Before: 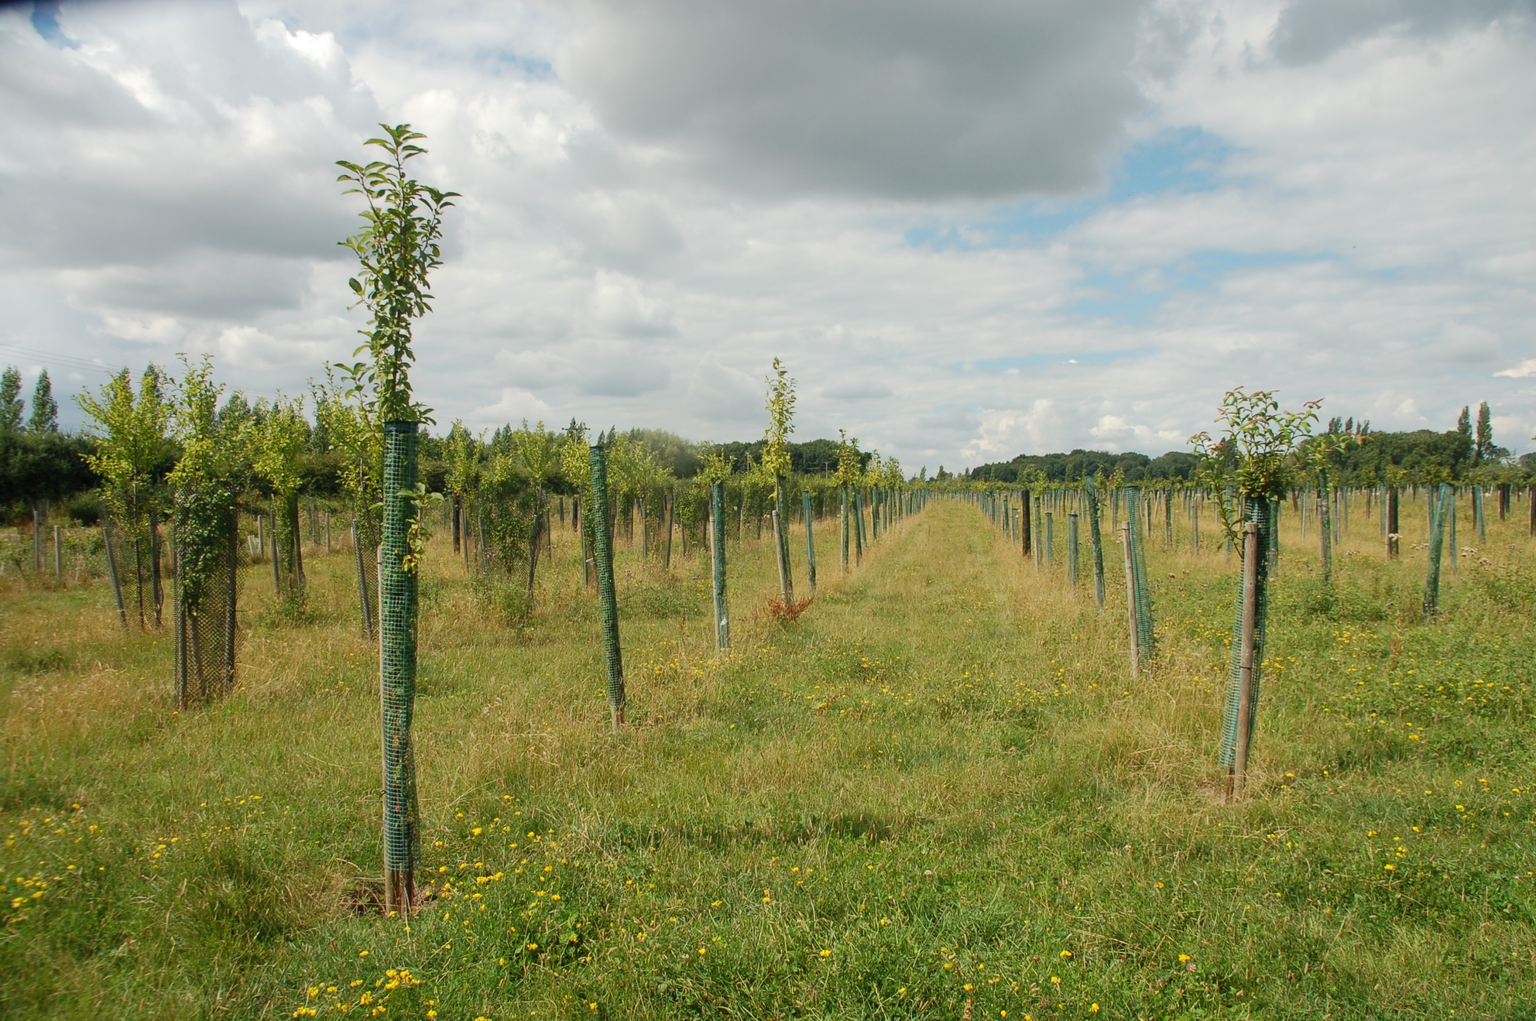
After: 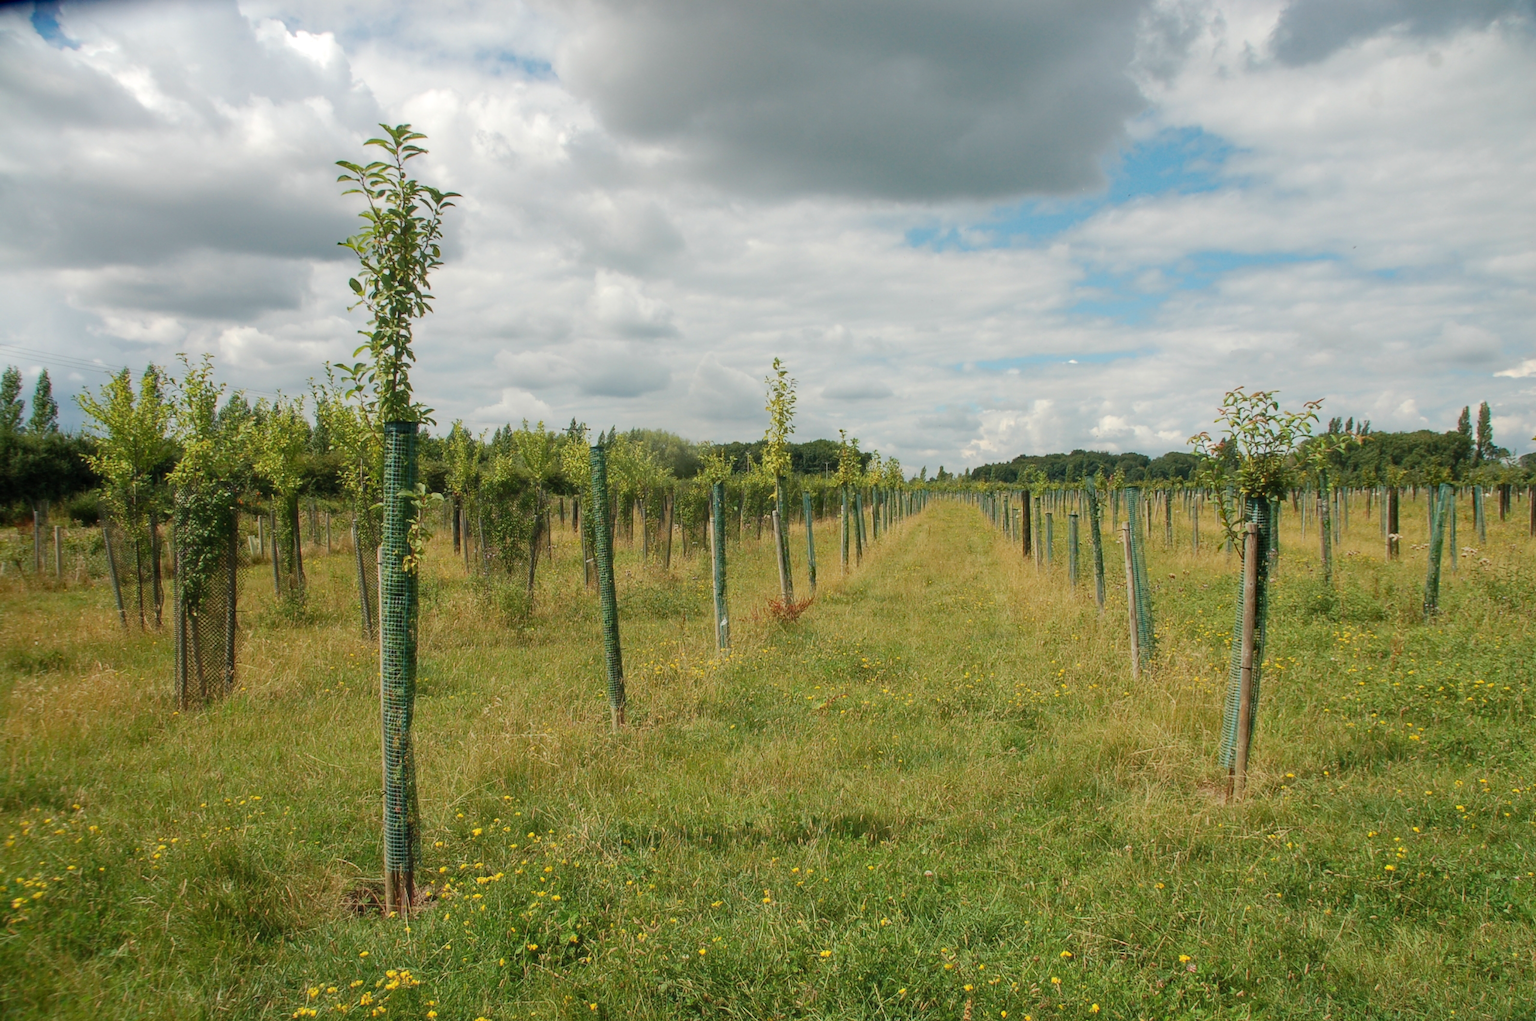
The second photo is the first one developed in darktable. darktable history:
haze removal: strength 0.42, compatibility mode true, adaptive false
soften: size 10%, saturation 50%, brightness 0.2 EV, mix 10%
